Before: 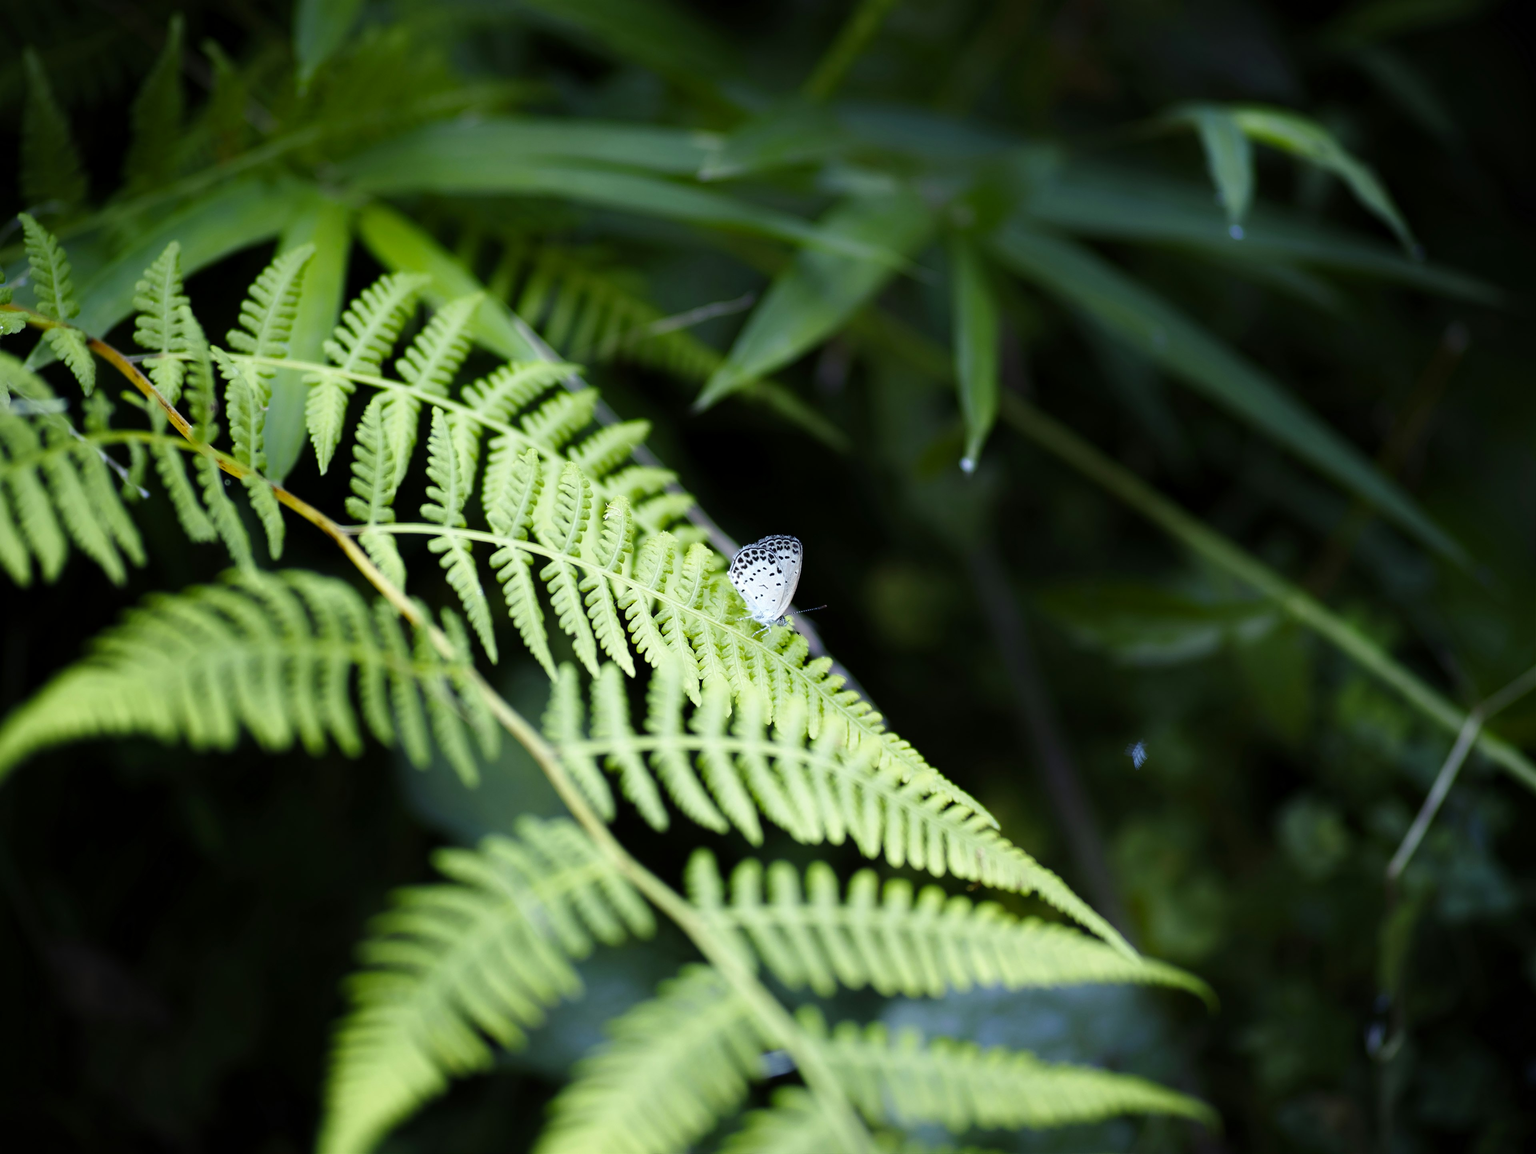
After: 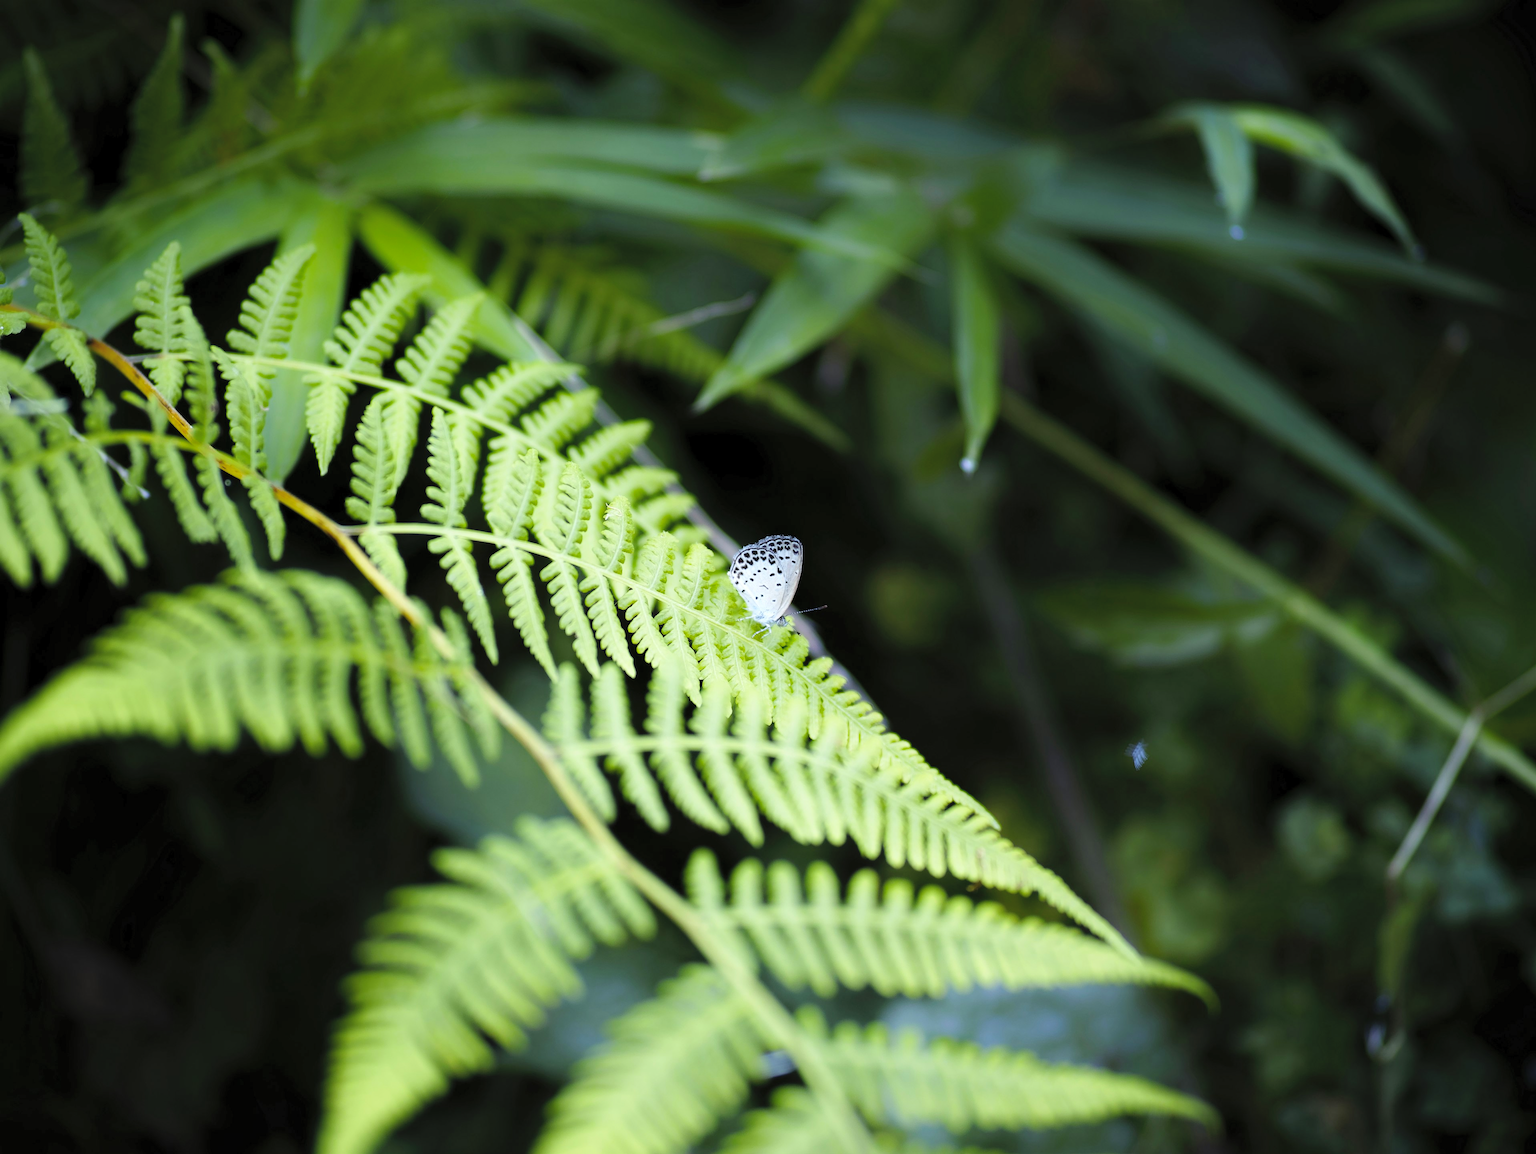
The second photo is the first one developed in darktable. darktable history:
color balance rgb: perceptual saturation grading › global saturation 10%, global vibrance 10%
contrast brightness saturation: brightness 0.15
